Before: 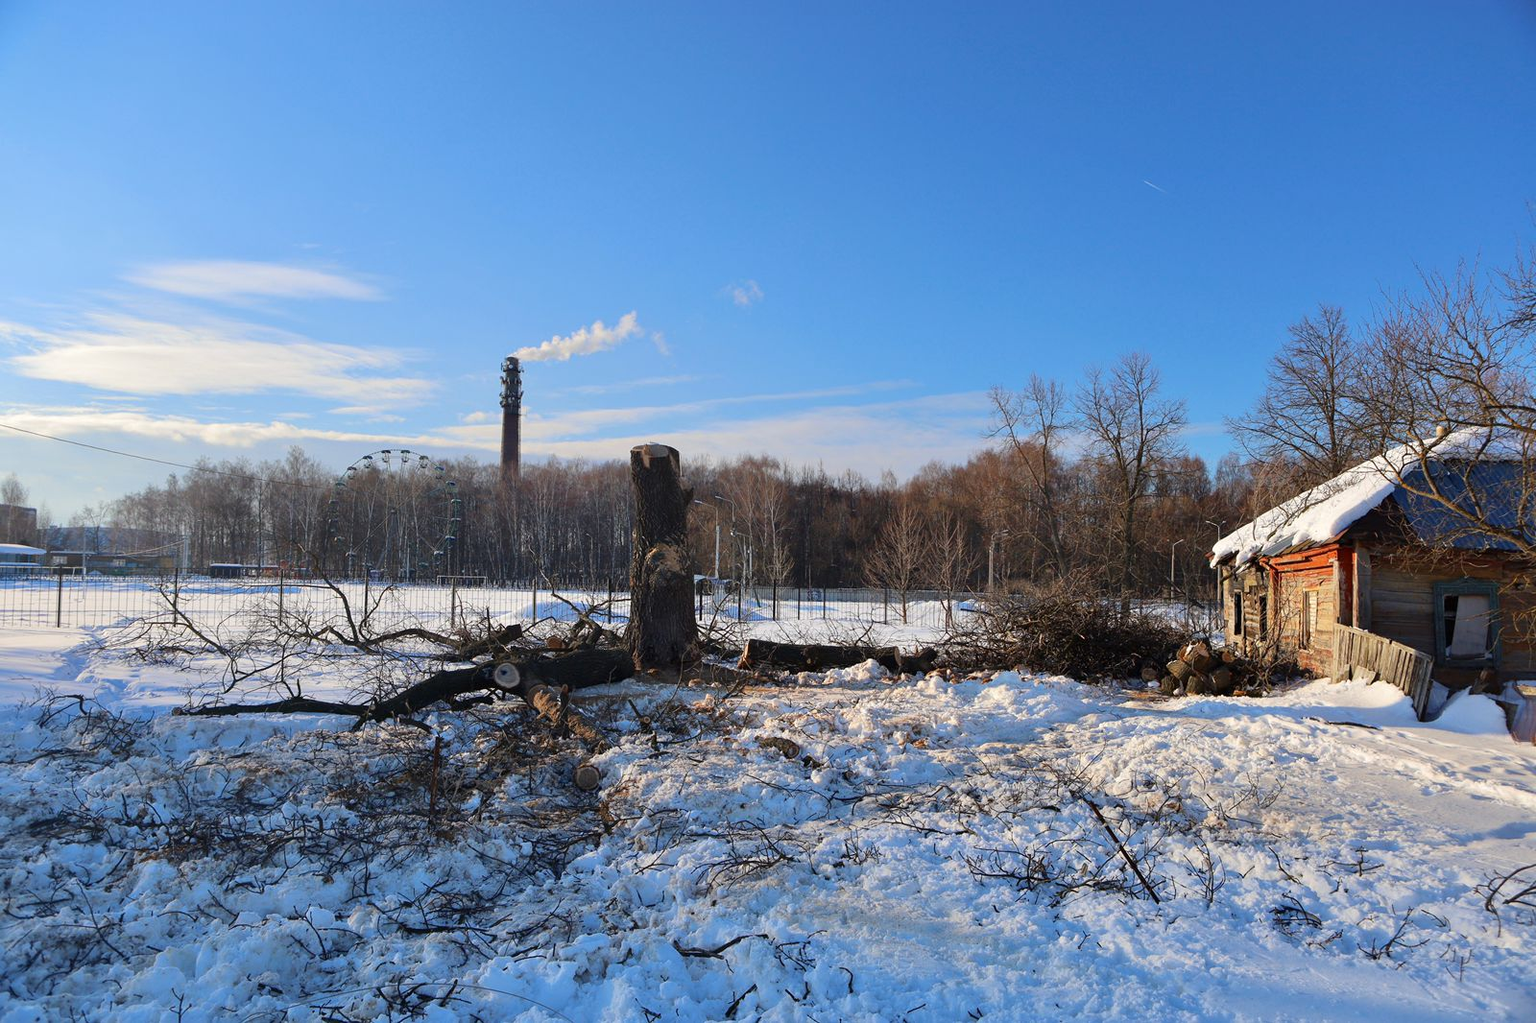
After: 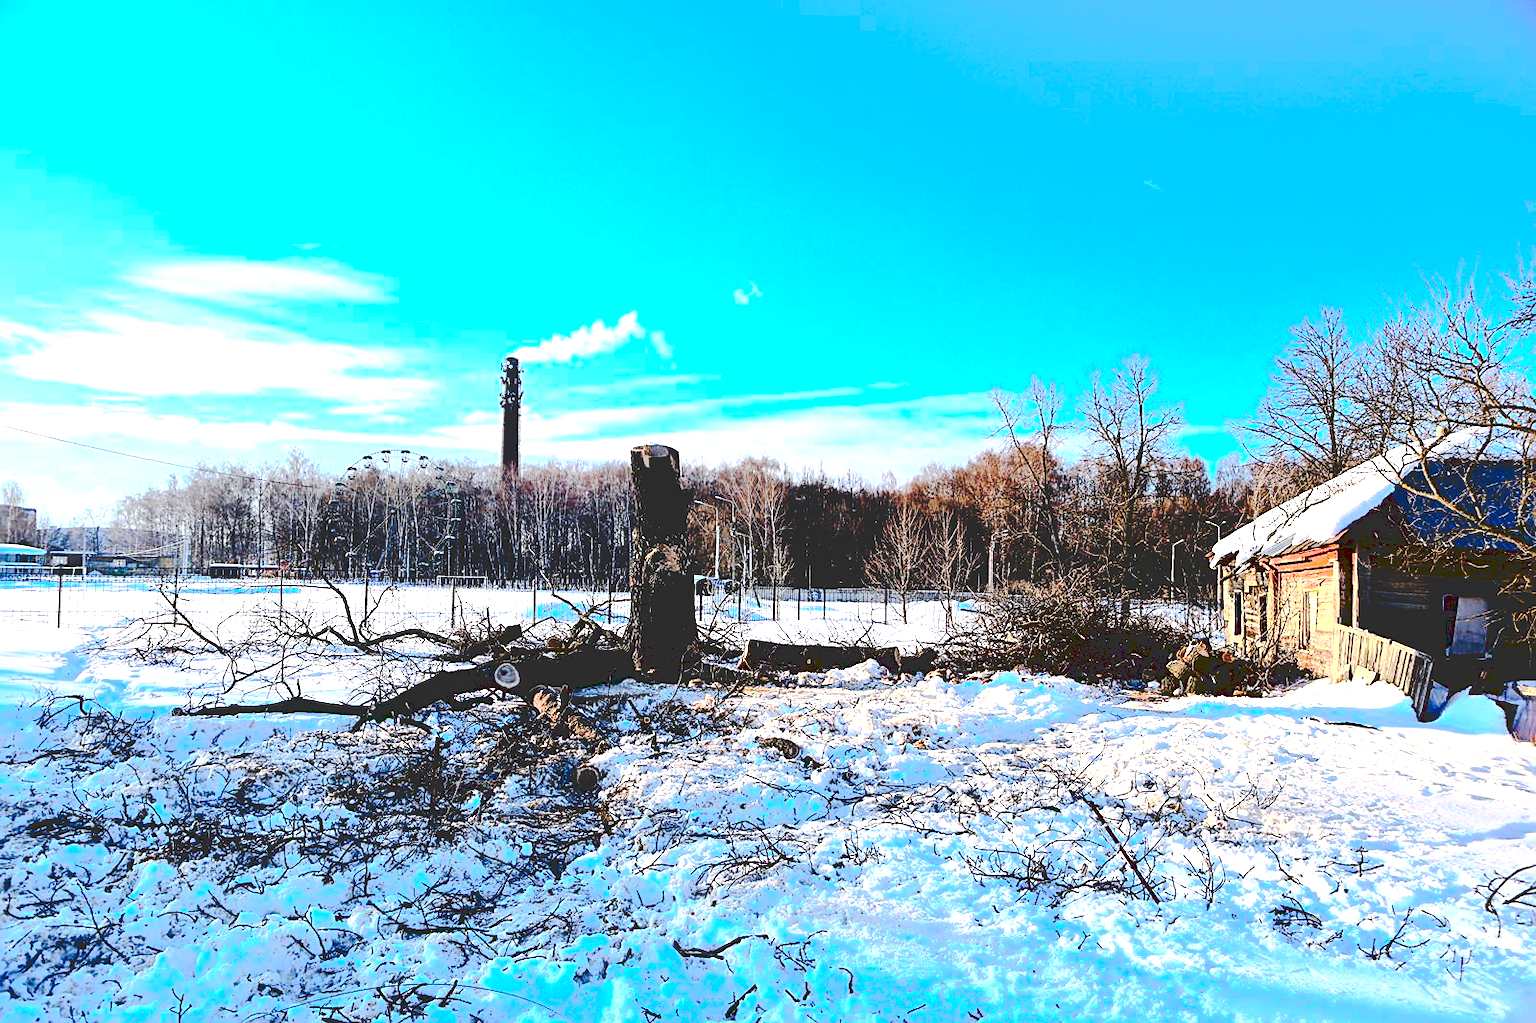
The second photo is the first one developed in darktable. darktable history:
white balance: red 0.976, blue 1.04
sharpen: on, module defaults
contrast brightness saturation: contrast 0.32, brightness -0.08, saturation 0.17
exposure: exposure 1.2 EV, compensate highlight preservation false
tone curve: curves: ch0 [(0, 0) (0.003, 0.185) (0.011, 0.185) (0.025, 0.187) (0.044, 0.185) (0.069, 0.185) (0.1, 0.18) (0.136, 0.18) (0.177, 0.179) (0.224, 0.202) (0.277, 0.252) (0.335, 0.343) (0.399, 0.452) (0.468, 0.553) (0.543, 0.643) (0.623, 0.717) (0.709, 0.778) (0.801, 0.82) (0.898, 0.856) (1, 1)], preserve colors none
local contrast: mode bilateral grid, contrast 20, coarseness 50, detail 130%, midtone range 0.2
